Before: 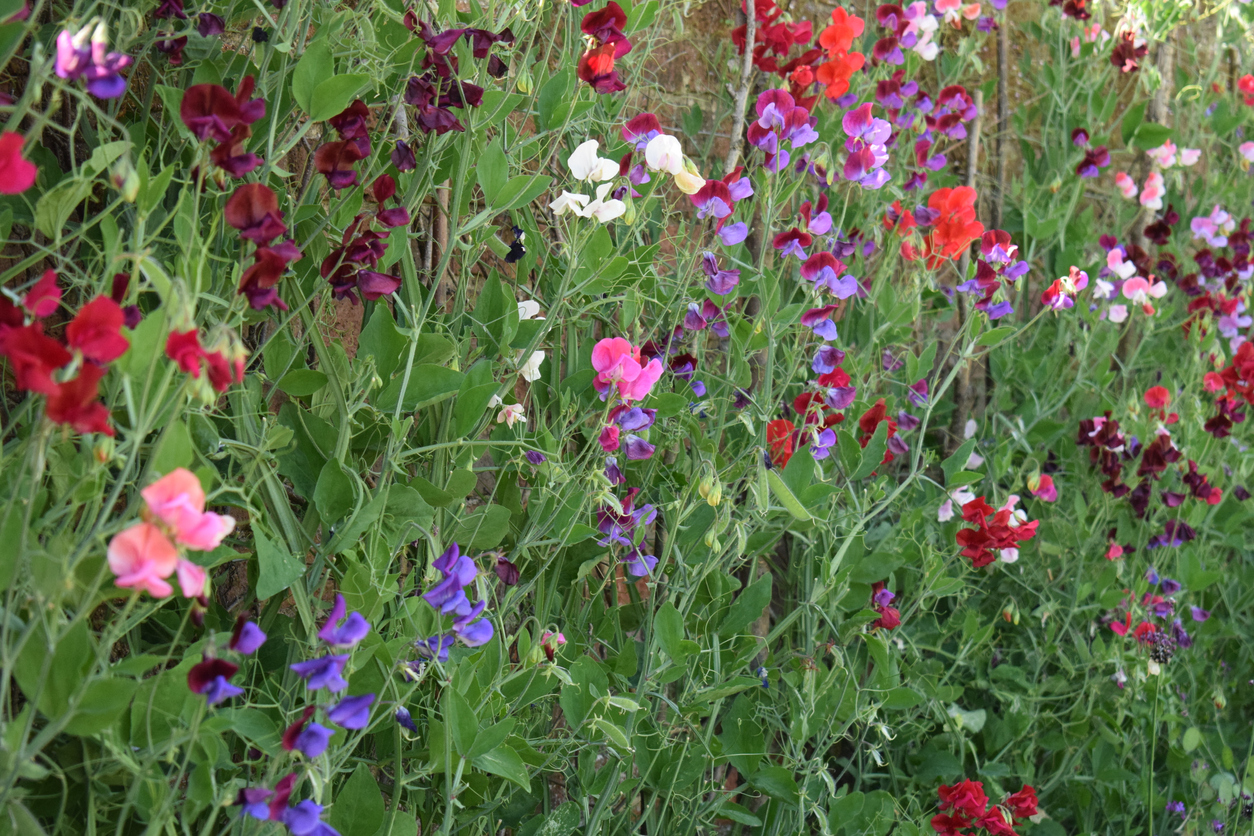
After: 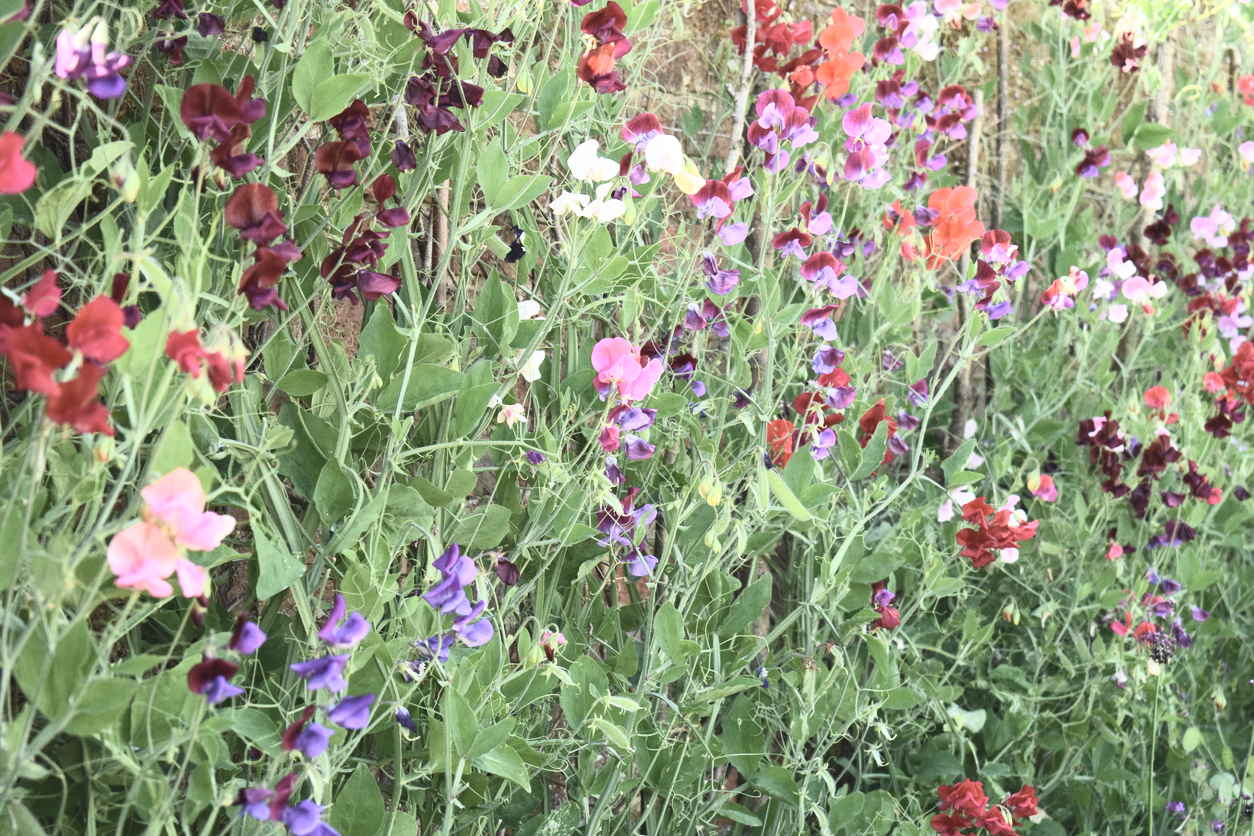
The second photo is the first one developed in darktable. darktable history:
color balance: on, module defaults
contrast brightness saturation: contrast 0.43, brightness 0.56, saturation -0.19
